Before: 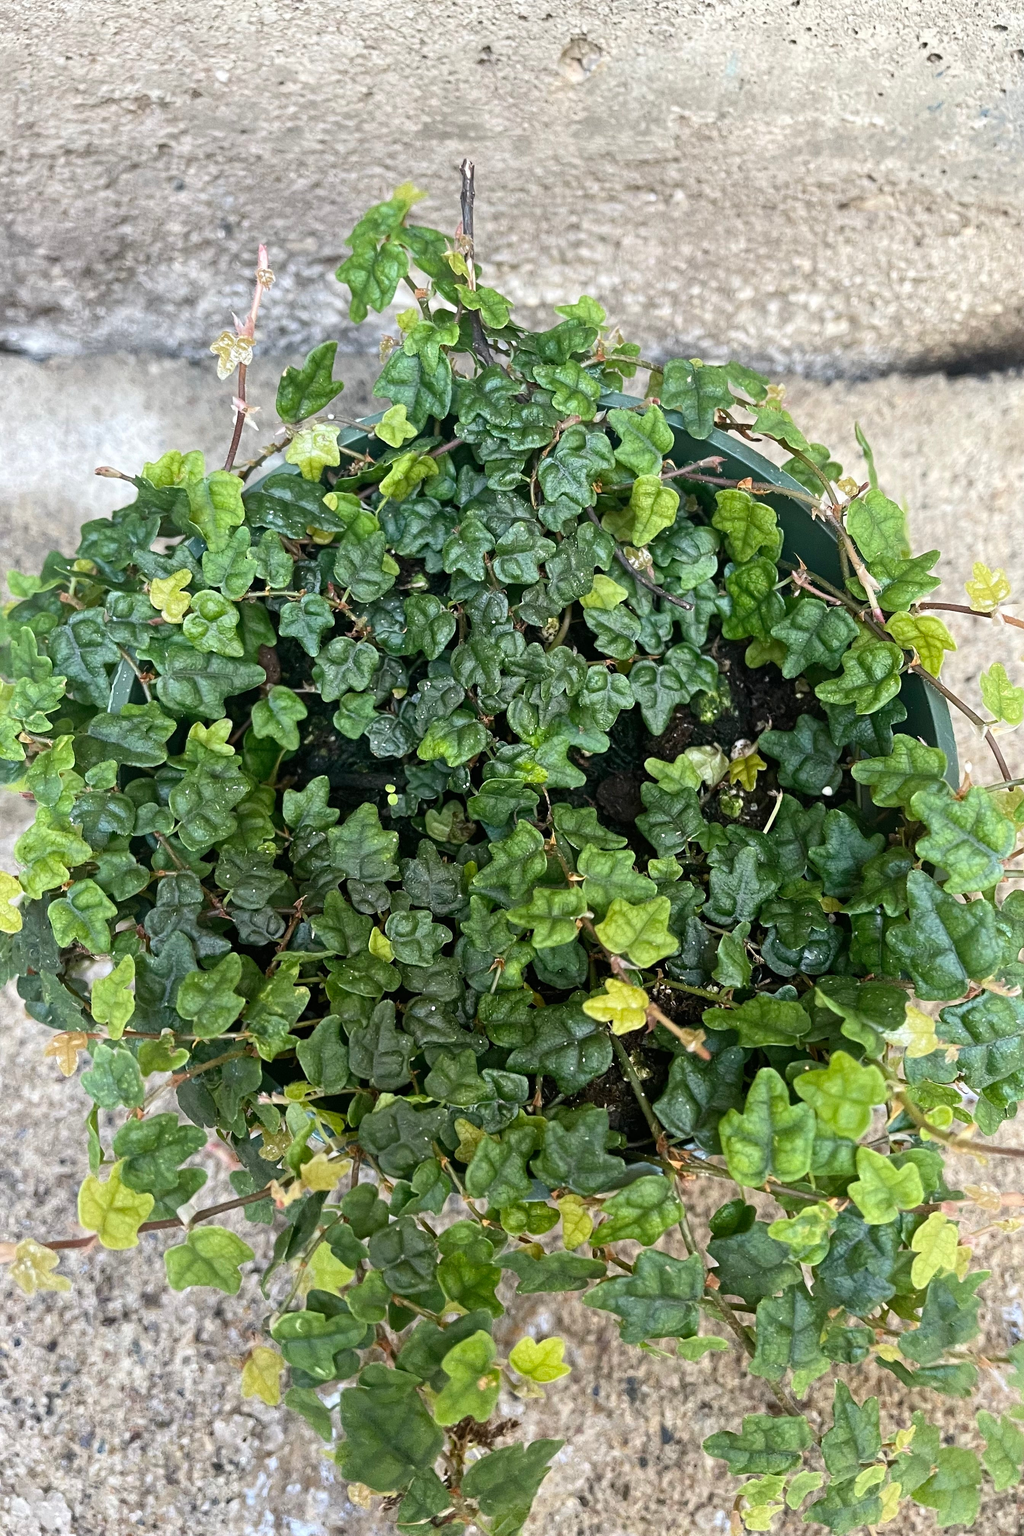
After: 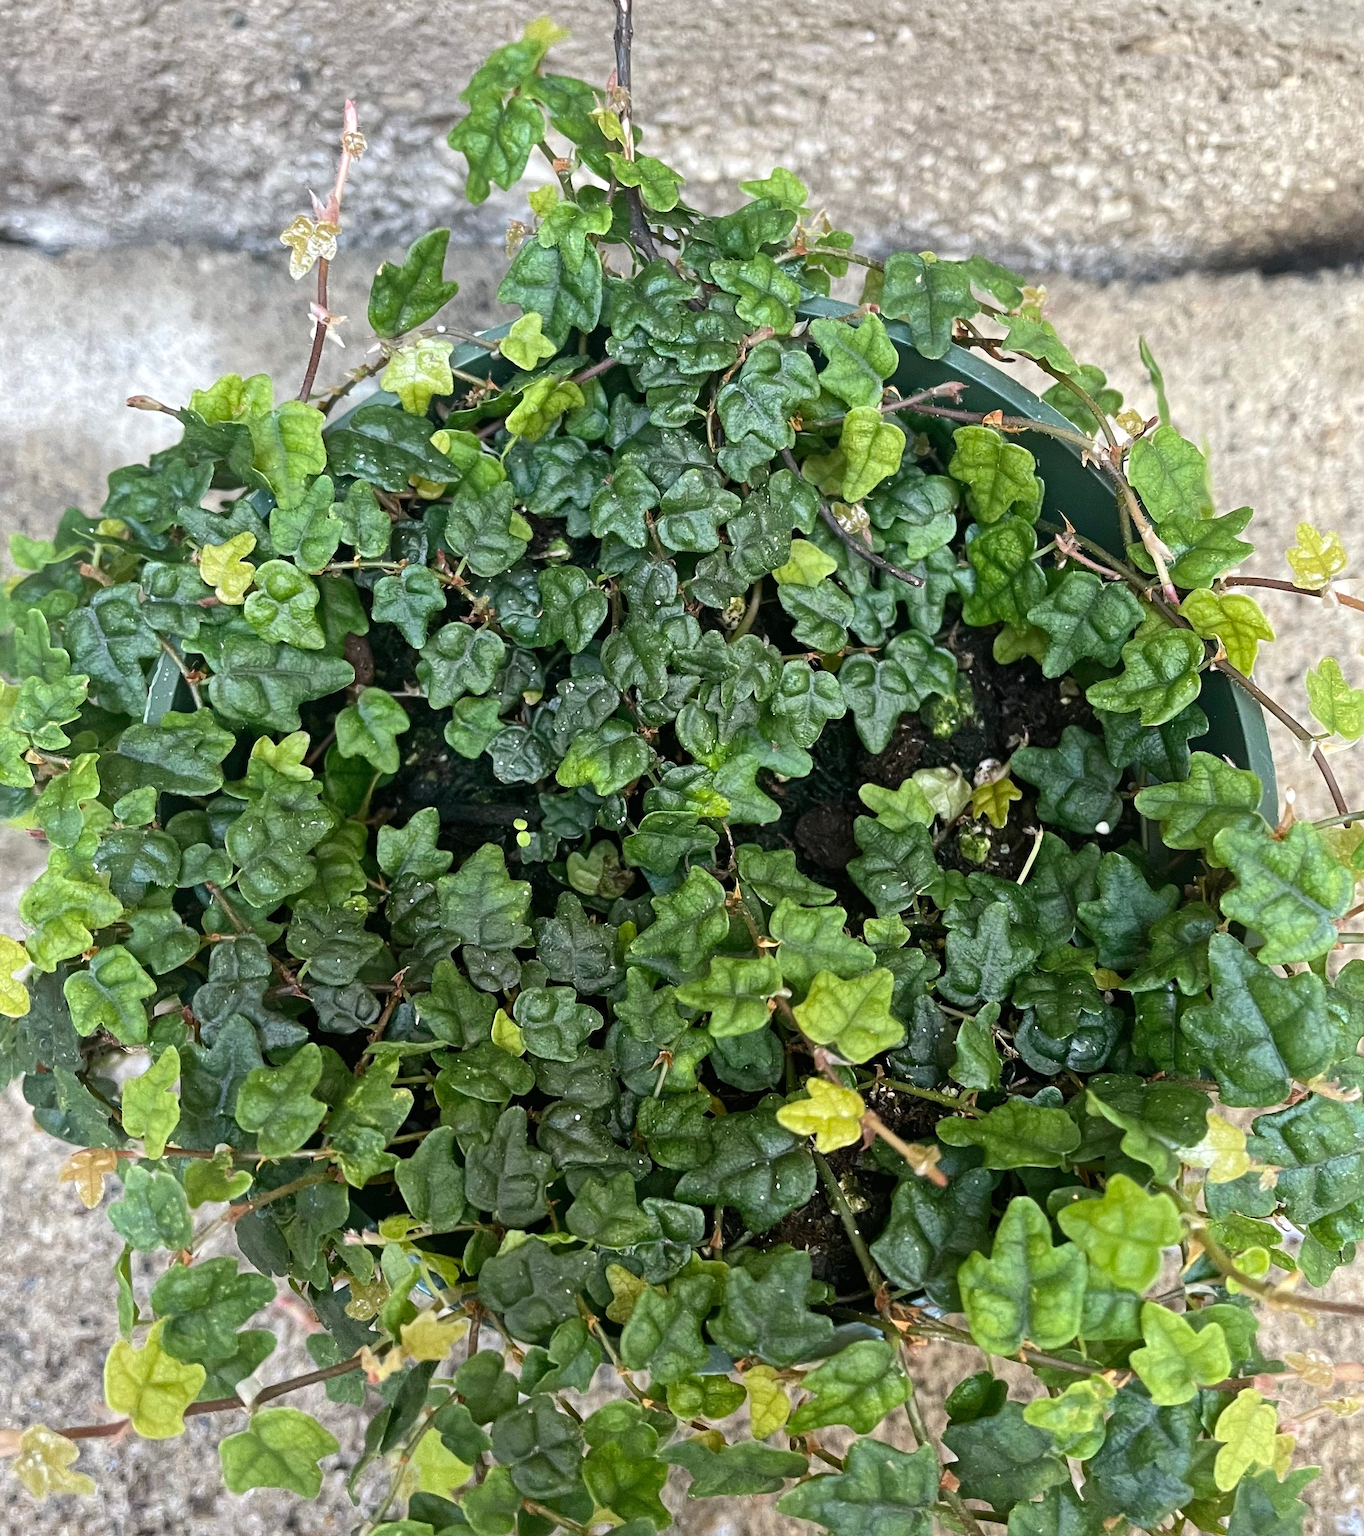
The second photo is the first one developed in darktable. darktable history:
shadows and highlights: shadows 9.47, white point adjustment 1.1, highlights -38.04
crop: top 11.065%, bottom 13.882%
tone equalizer: on, module defaults
